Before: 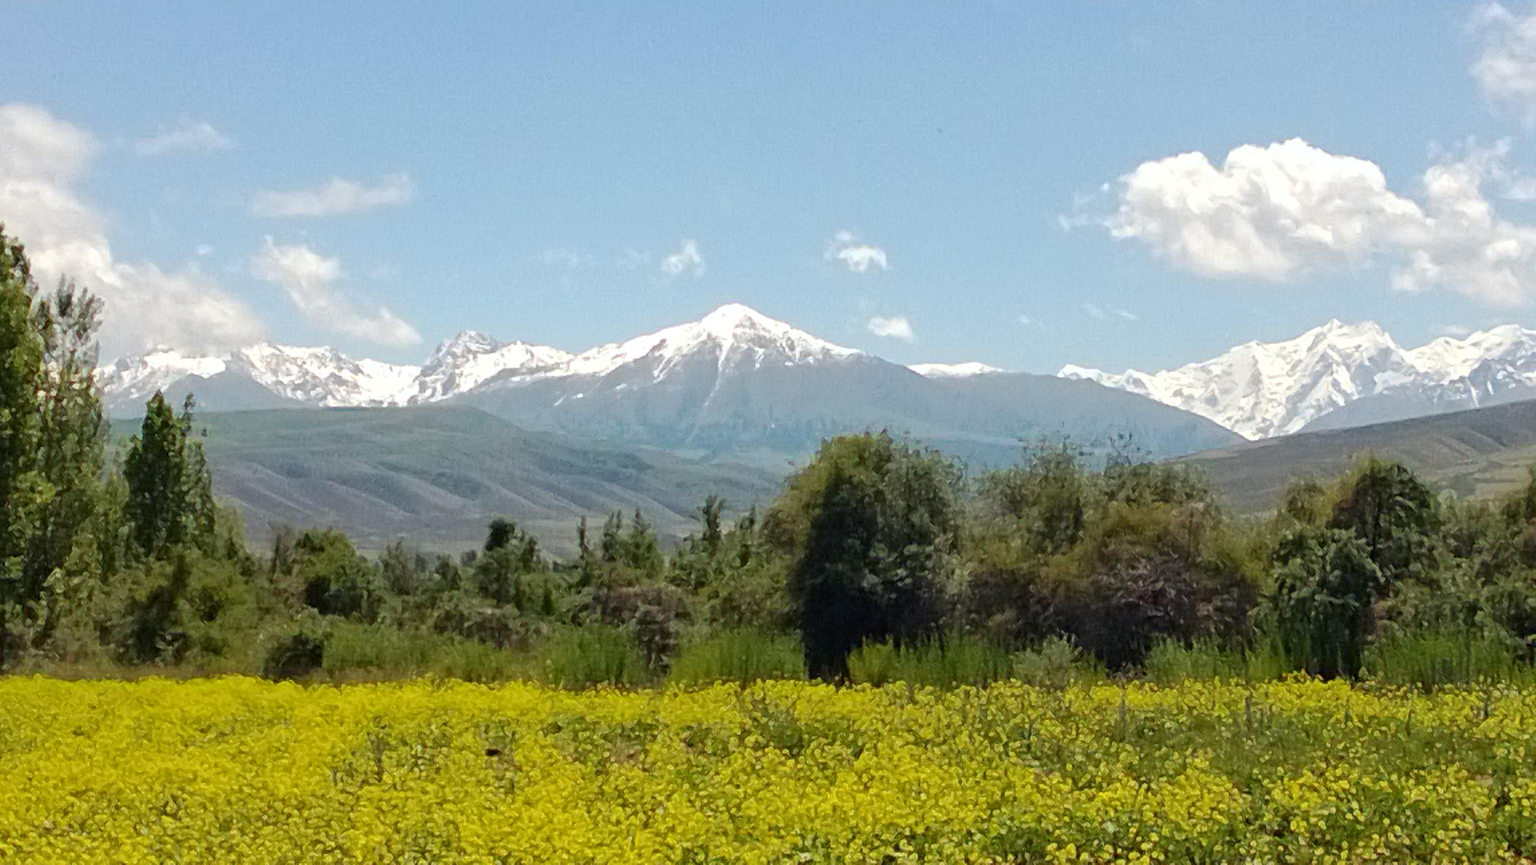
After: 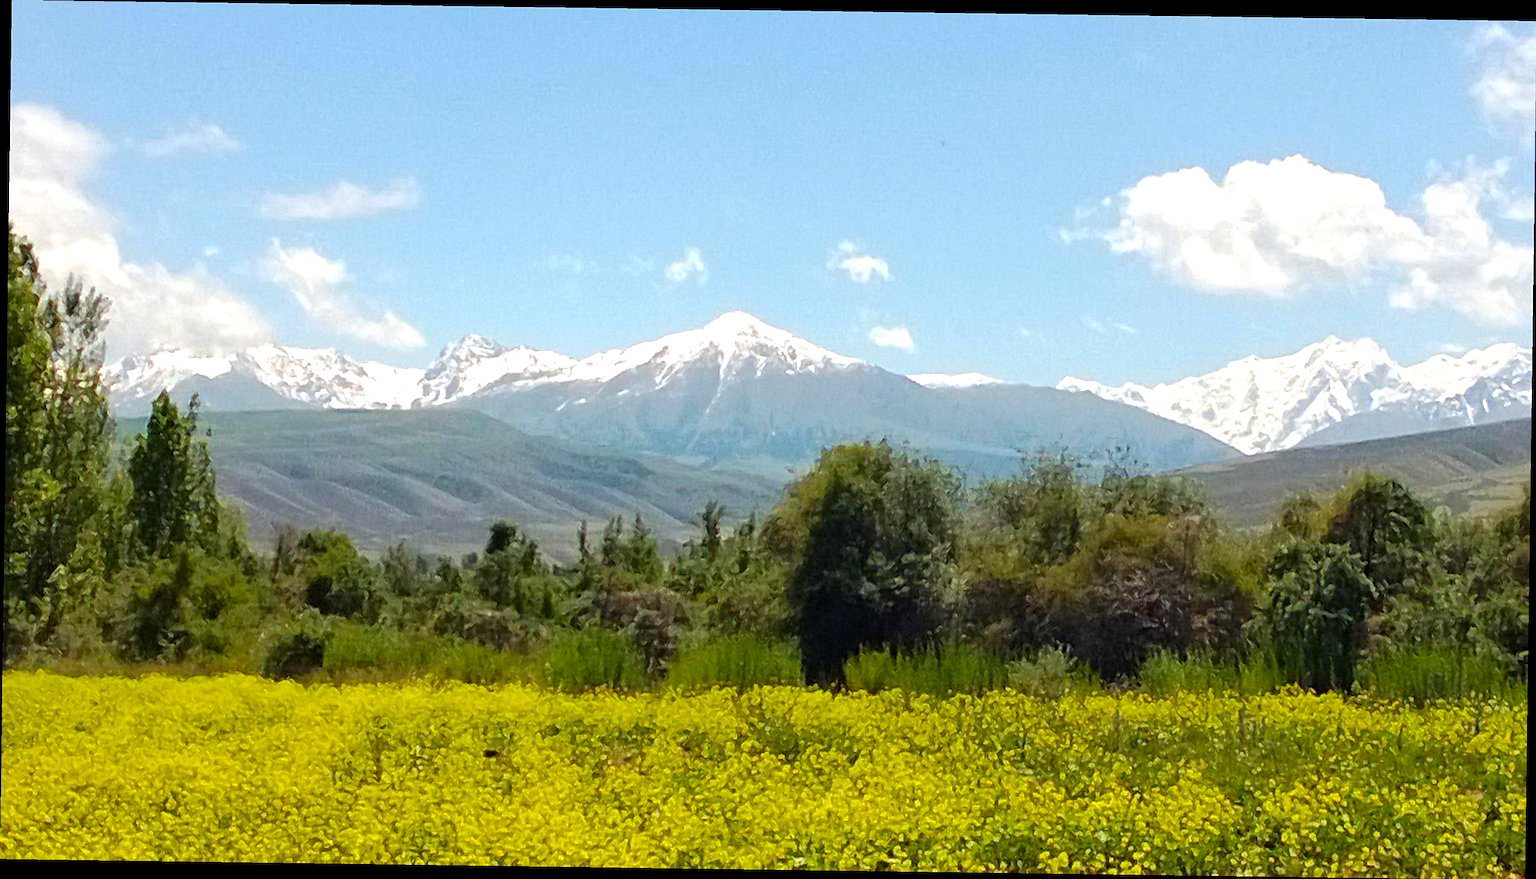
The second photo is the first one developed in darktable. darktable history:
exposure: exposure 0.2 EV, compensate highlight preservation false
rotate and perspective: rotation 0.8°, automatic cropping off
color balance: contrast 6.48%, output saturation 113.3%
sharpen: radius 1.864, amount 0.398, threshold 1.271
